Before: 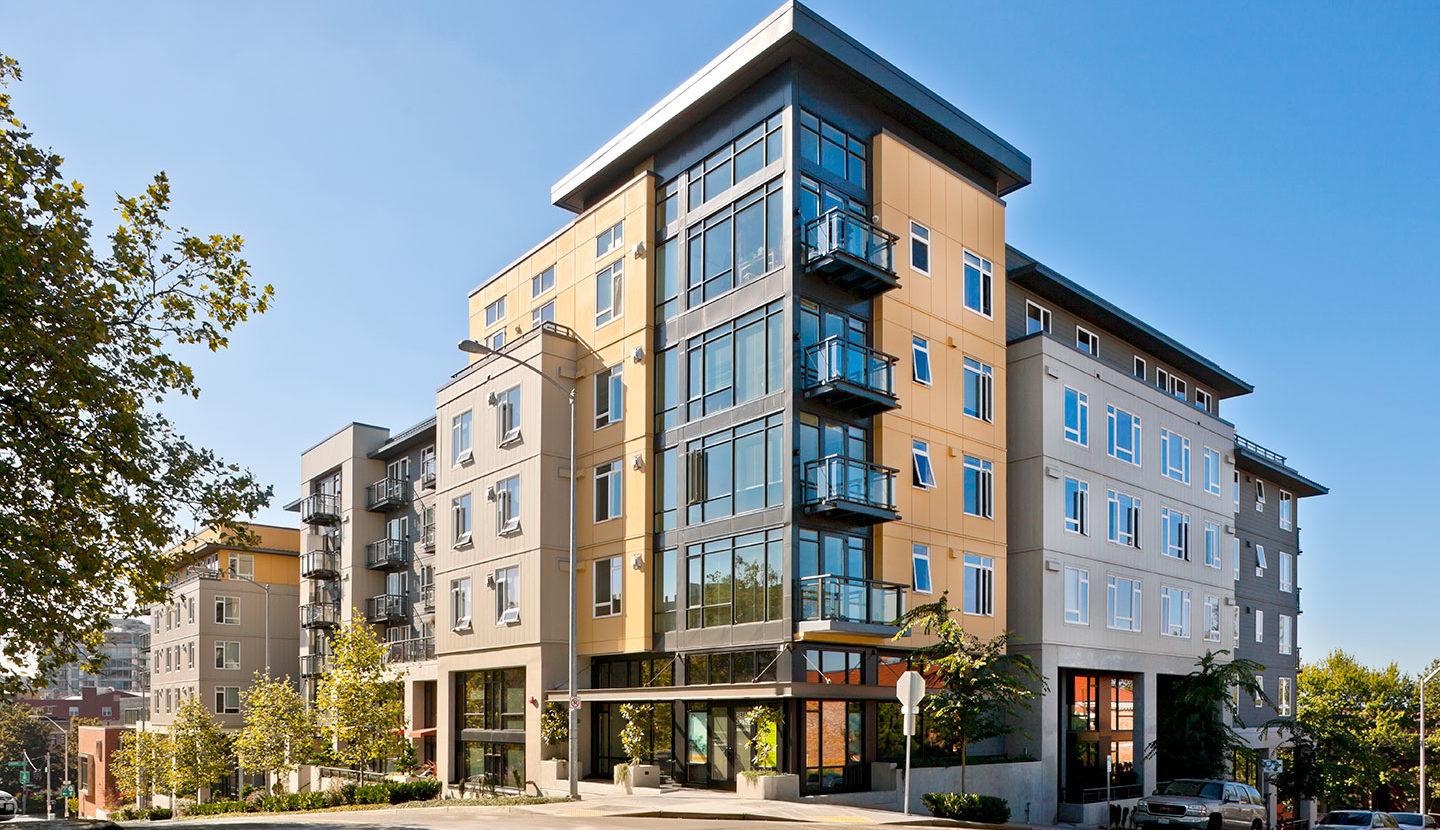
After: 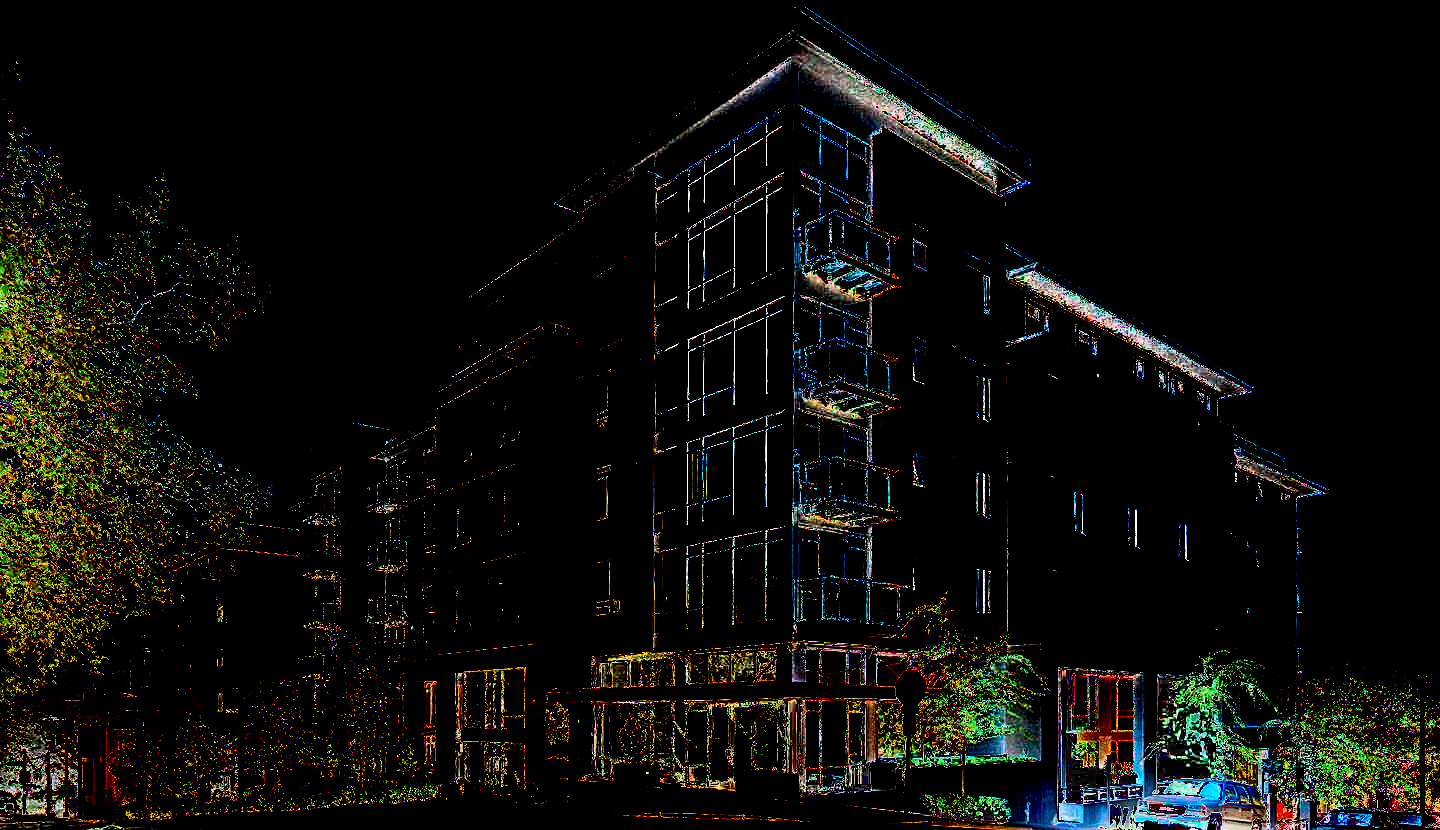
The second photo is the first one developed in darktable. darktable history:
exposure: exposure 8 EV, compensate highlight preservation false
shadows and highlights: shadows 37.27, highlights -28.18, soften with gaussian
sharpen: radius 2.767
